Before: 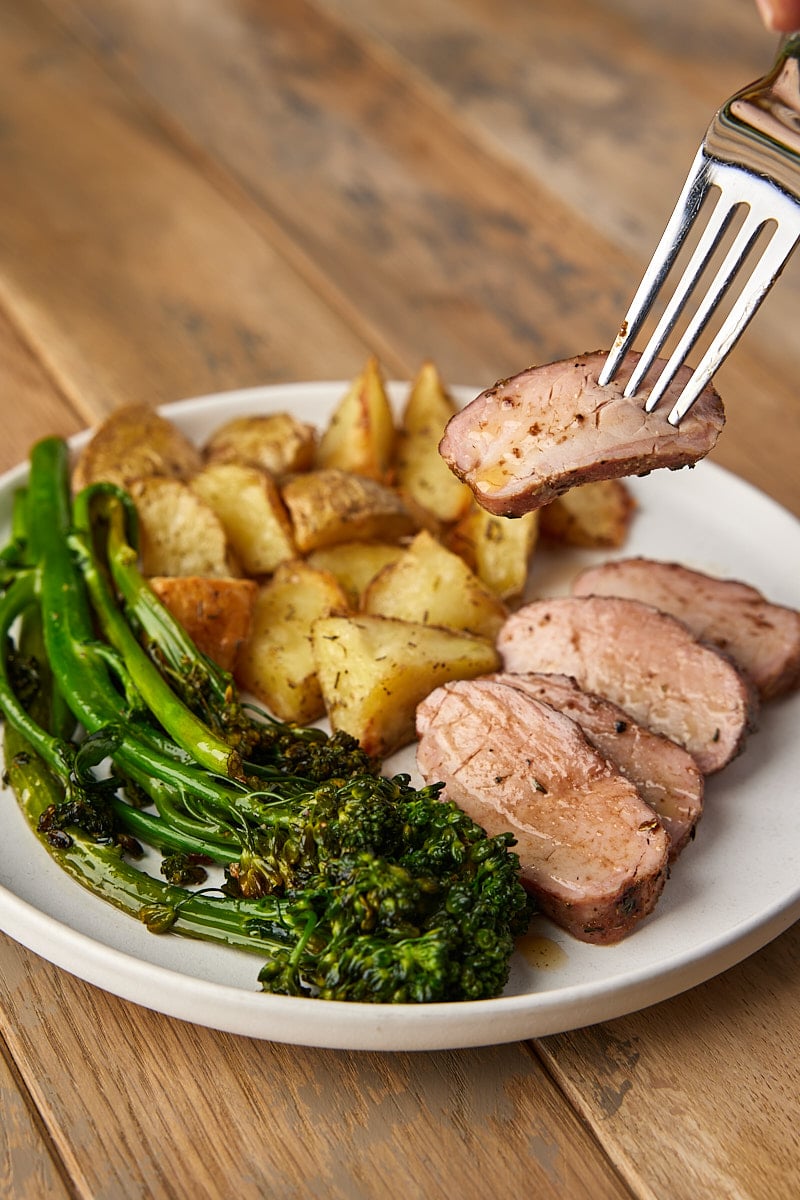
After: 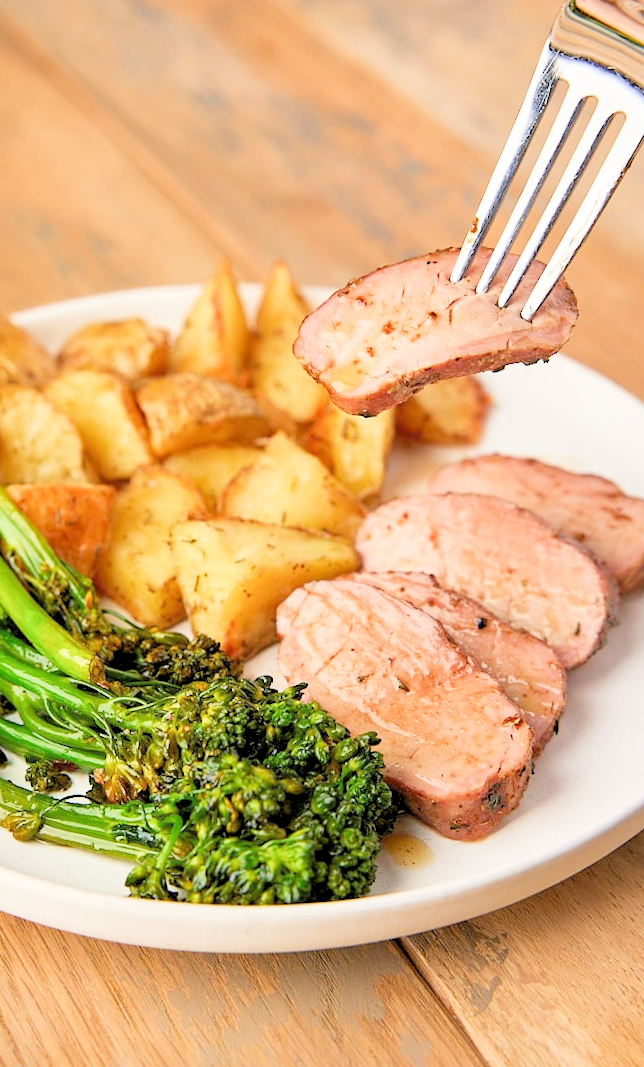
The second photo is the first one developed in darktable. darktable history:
levels: levels [0.073, 0.497, 0.972]
filmic rgb: middle gray luminance 3.44%, black relative exposure -5.92 EV, white relative exposure 6.33 EV, threshold 6 EV, dynamic range scaling 22.4%, target black luminance 0%, hardness 2.33, latitude 45.85%, contrast 0.78, highlights saturation mix 100%, shadows ↔ highlights balance 0.033%, add noise in highlights 0, preserve chrominance max RGB, color science v3 (2019), use custom middle-gray values true, iterations of high-quality reconstruction 0, contrast in highlights soft, enable highlight reconstruction true
tone equalizer: on, module defaults
crop and rotate: left 17.959%, top 5.771%, right 1.742%
rotate and perspective: rotation -1.42°, crop left 0.016, crop right 0.984, crop top 0.035, crop bottom 0.965
